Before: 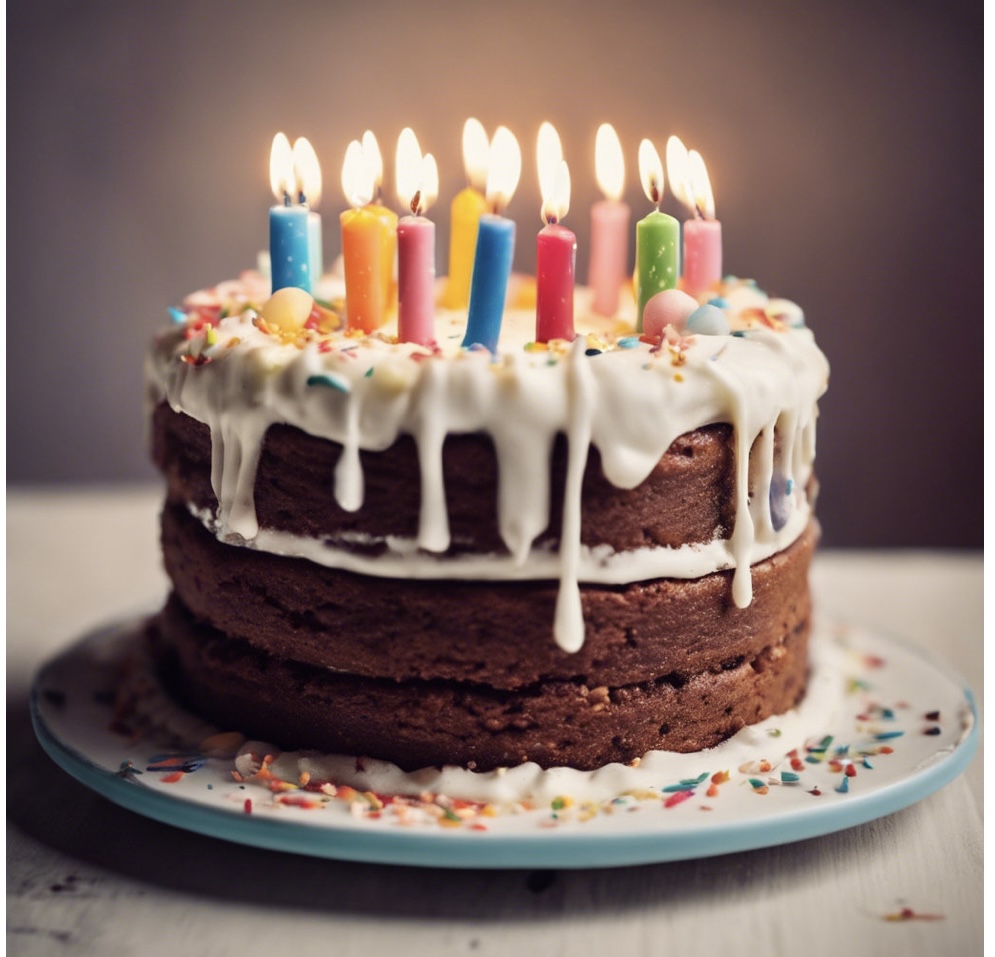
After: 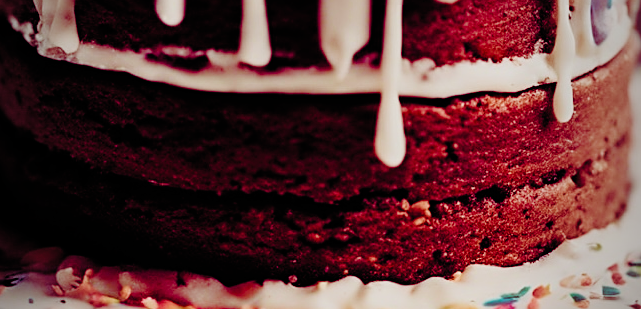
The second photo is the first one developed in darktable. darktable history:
filmic rgb: black relative exposure -7.65 EV, white relative exposure 4.56 EV, threshold 2.98 EV, hardness 3.61, color science v4 (2020), enable highlight reconstruction true
crop: left 18.024%, top 50.864%, right 17.462%, bottom 16.81%
color balance rgb: shadows lift › luminance -18.739%, shadows lift › chroma 35.268%, perceptual saturation grading › global saturation 20%, perceptual saturation grading › highlights -25.344%, perceptual saturation grading › shadows 49.4%, global vibrance 41.814%
vignetting: fall-off start 96.81%, fall-off radius 99.03%, width/height ratio 0.614
tone equalizer: -8 EV -0.439 EV, -7 EV -0.387 EV, -6 EV -0.308 EV, -5 EV -0.205 EV, -3 EV 0.188 EV, -2 EV 0.311 EV, -1 EV 0.386 EV, +0 EV 0.444 EV
sharpen: on, module defaults
